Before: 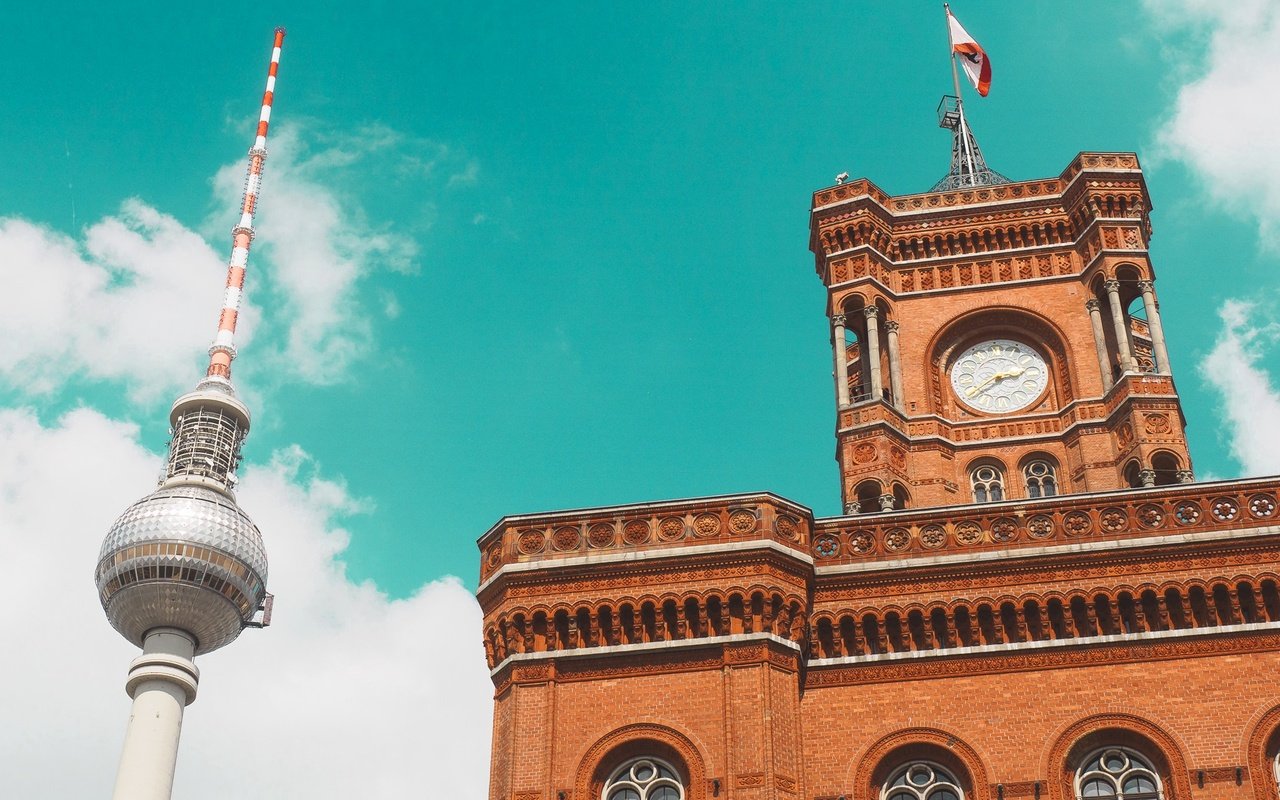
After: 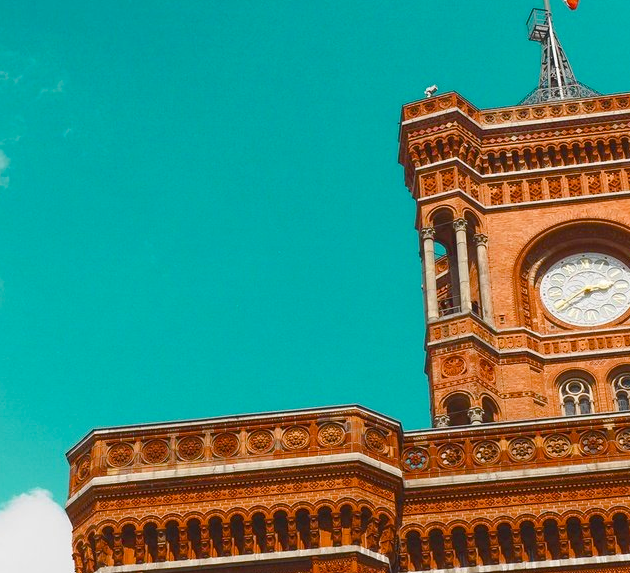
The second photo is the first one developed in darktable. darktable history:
crop: left 32.145%, top 10.973%, right 18.613%, bottom 17.334%
exposure: compensate highlight preservation false
color balance rgb: perceptual saturation grading › global saturation 20%, perceptual saturation grading › highlights -25.588%, perceptual saturation grading › shadows 49.391%, global vibrance 20%
